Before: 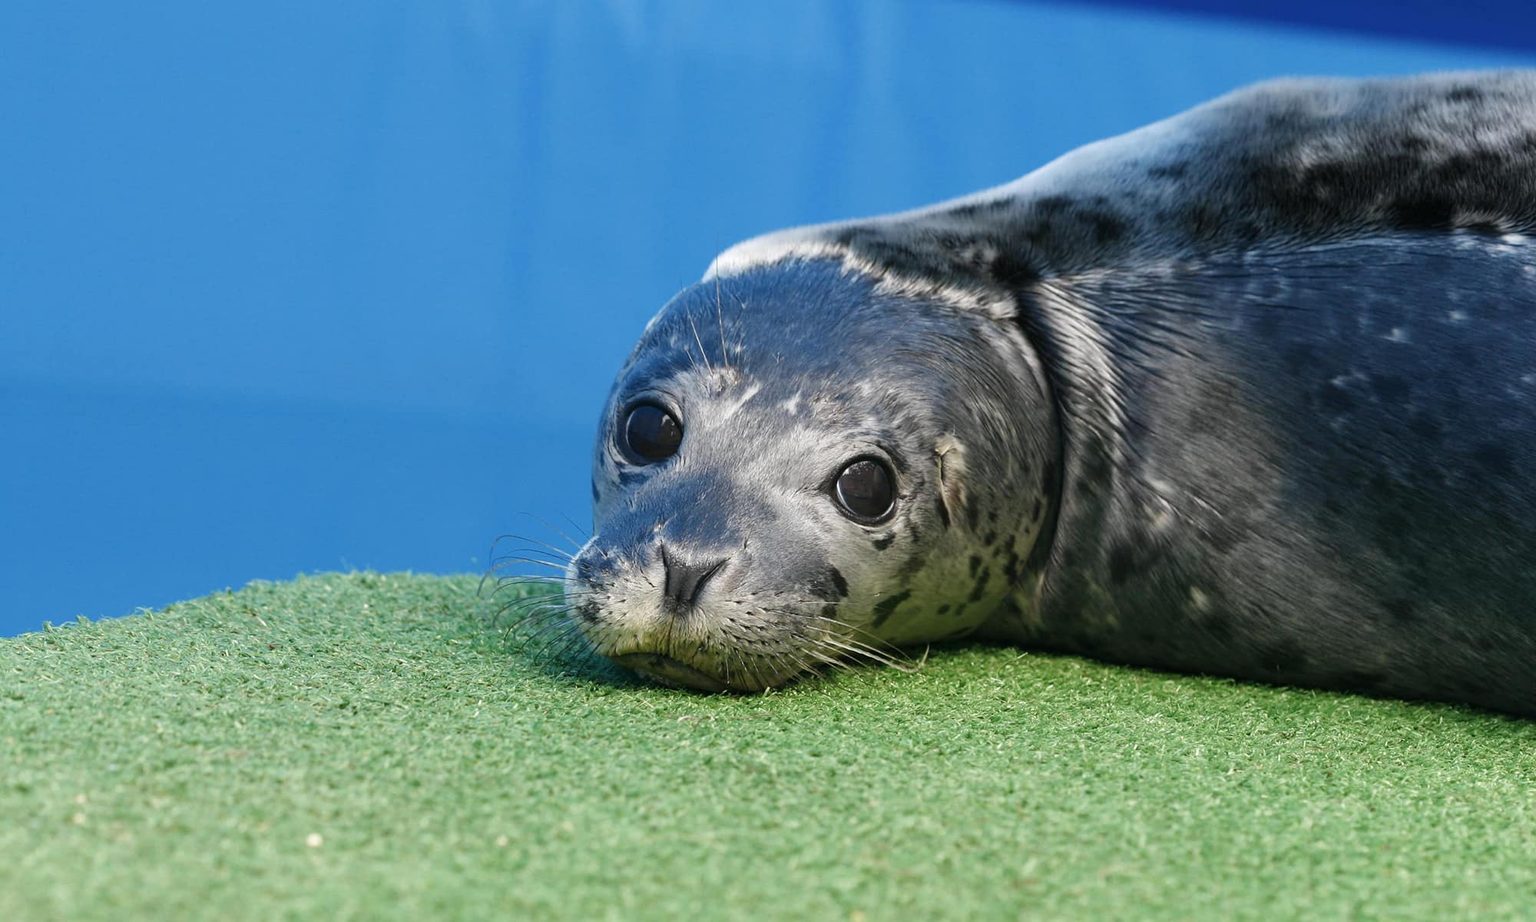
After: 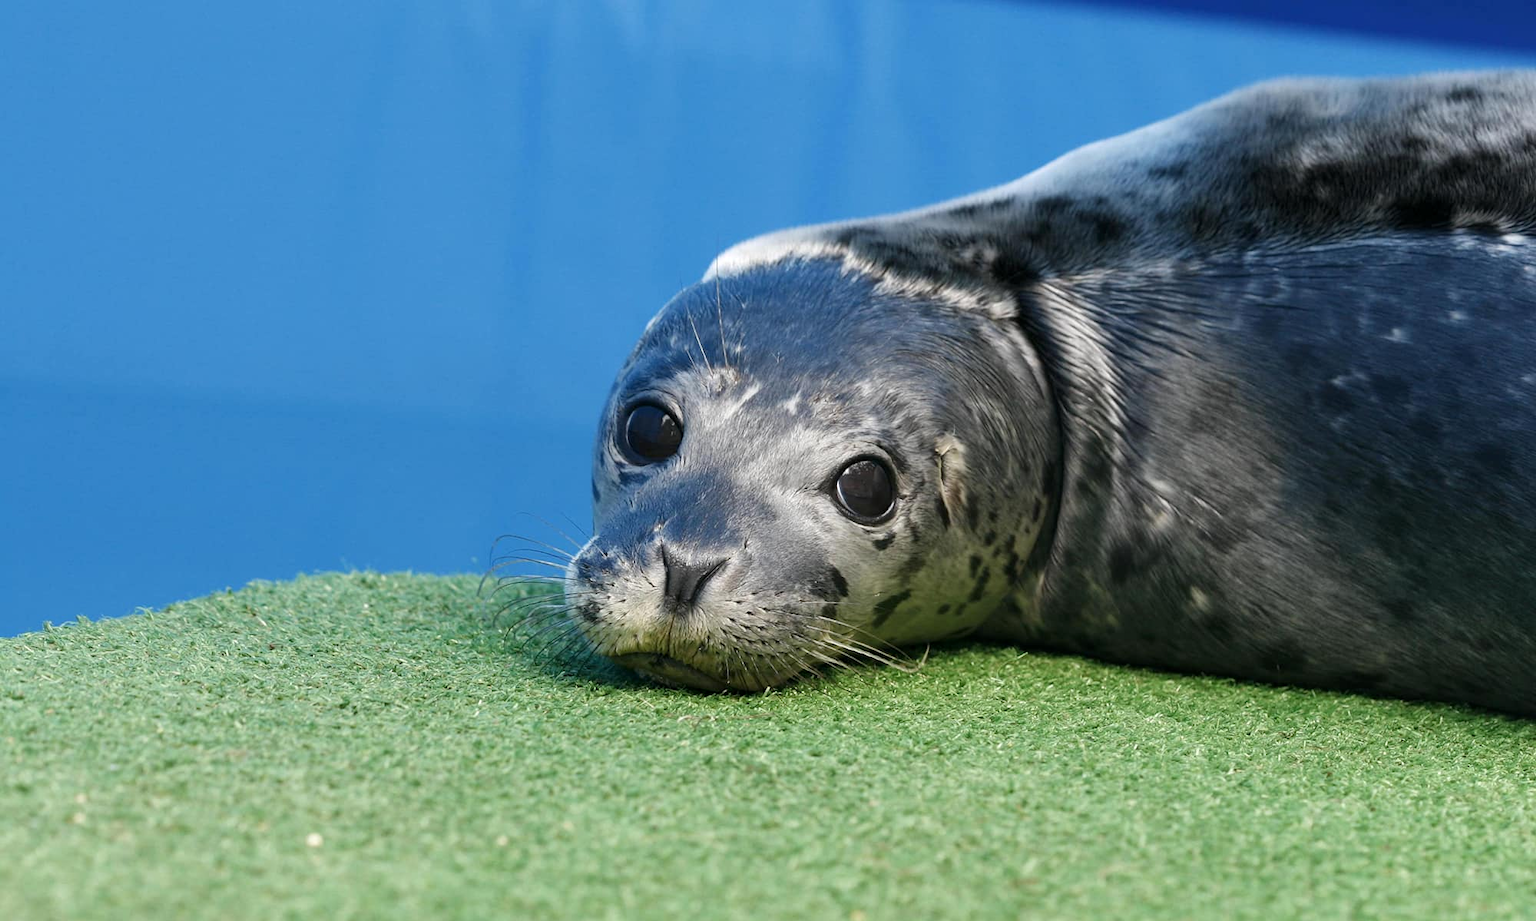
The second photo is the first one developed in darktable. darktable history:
contrast equalizer: octaves 7, y [[0.439, 0.44, 0.442, 0.457, 0.493, 0.498], [0.5 ×6], [0.5 ×6], [0 ×6], [0 ×6]], mix -0.205
